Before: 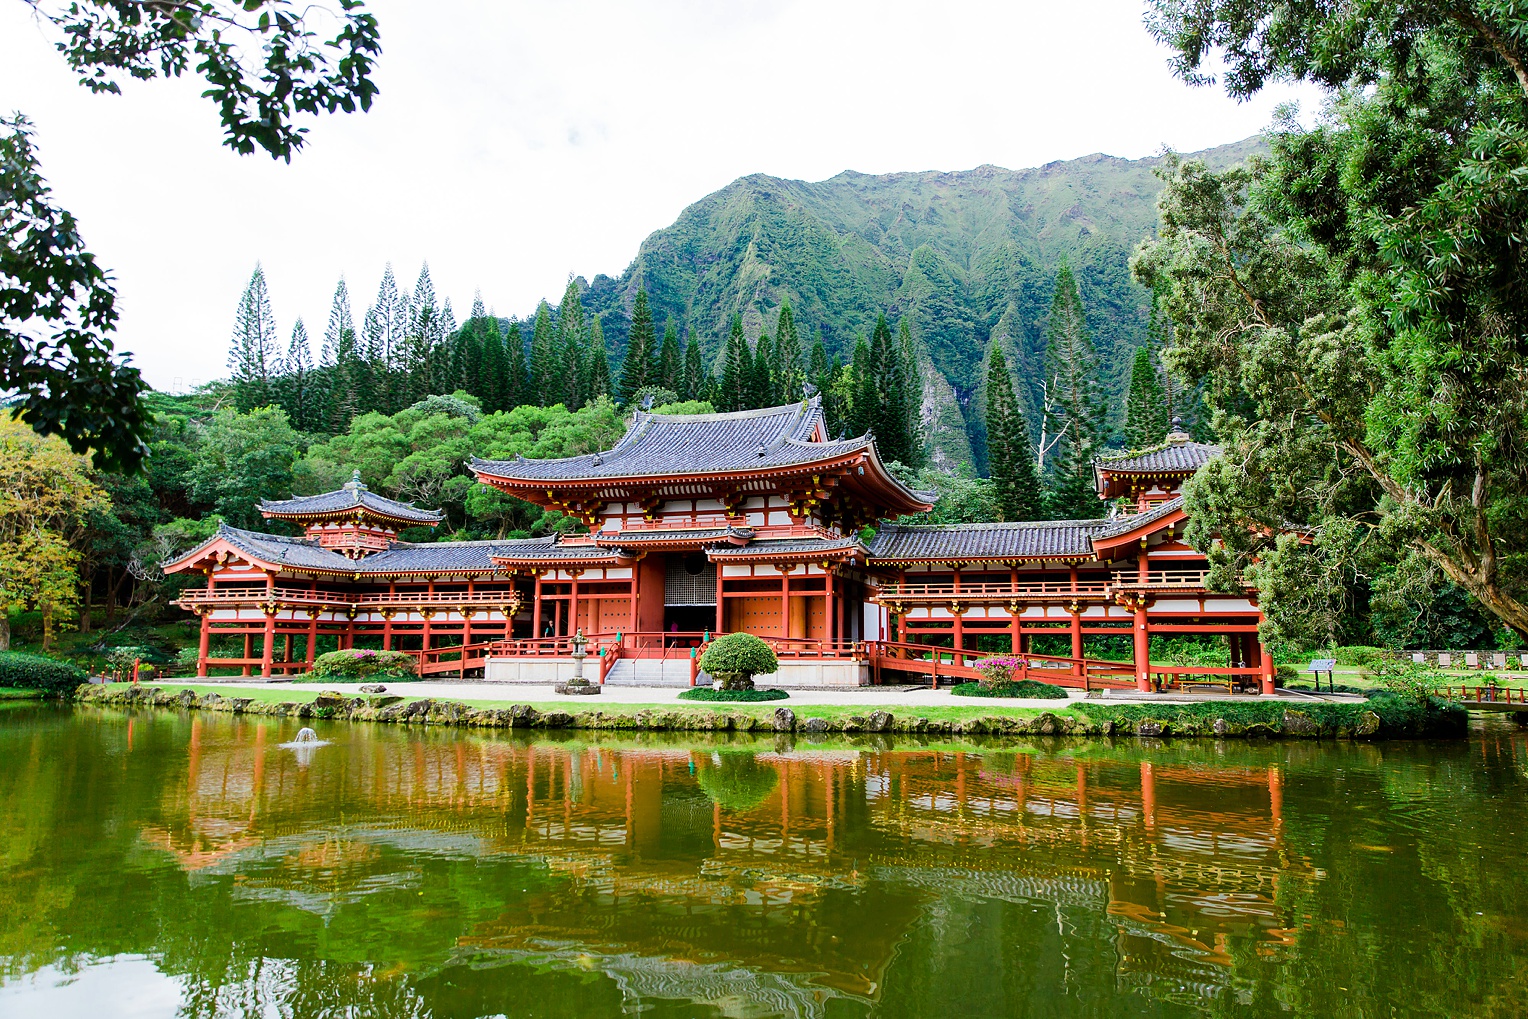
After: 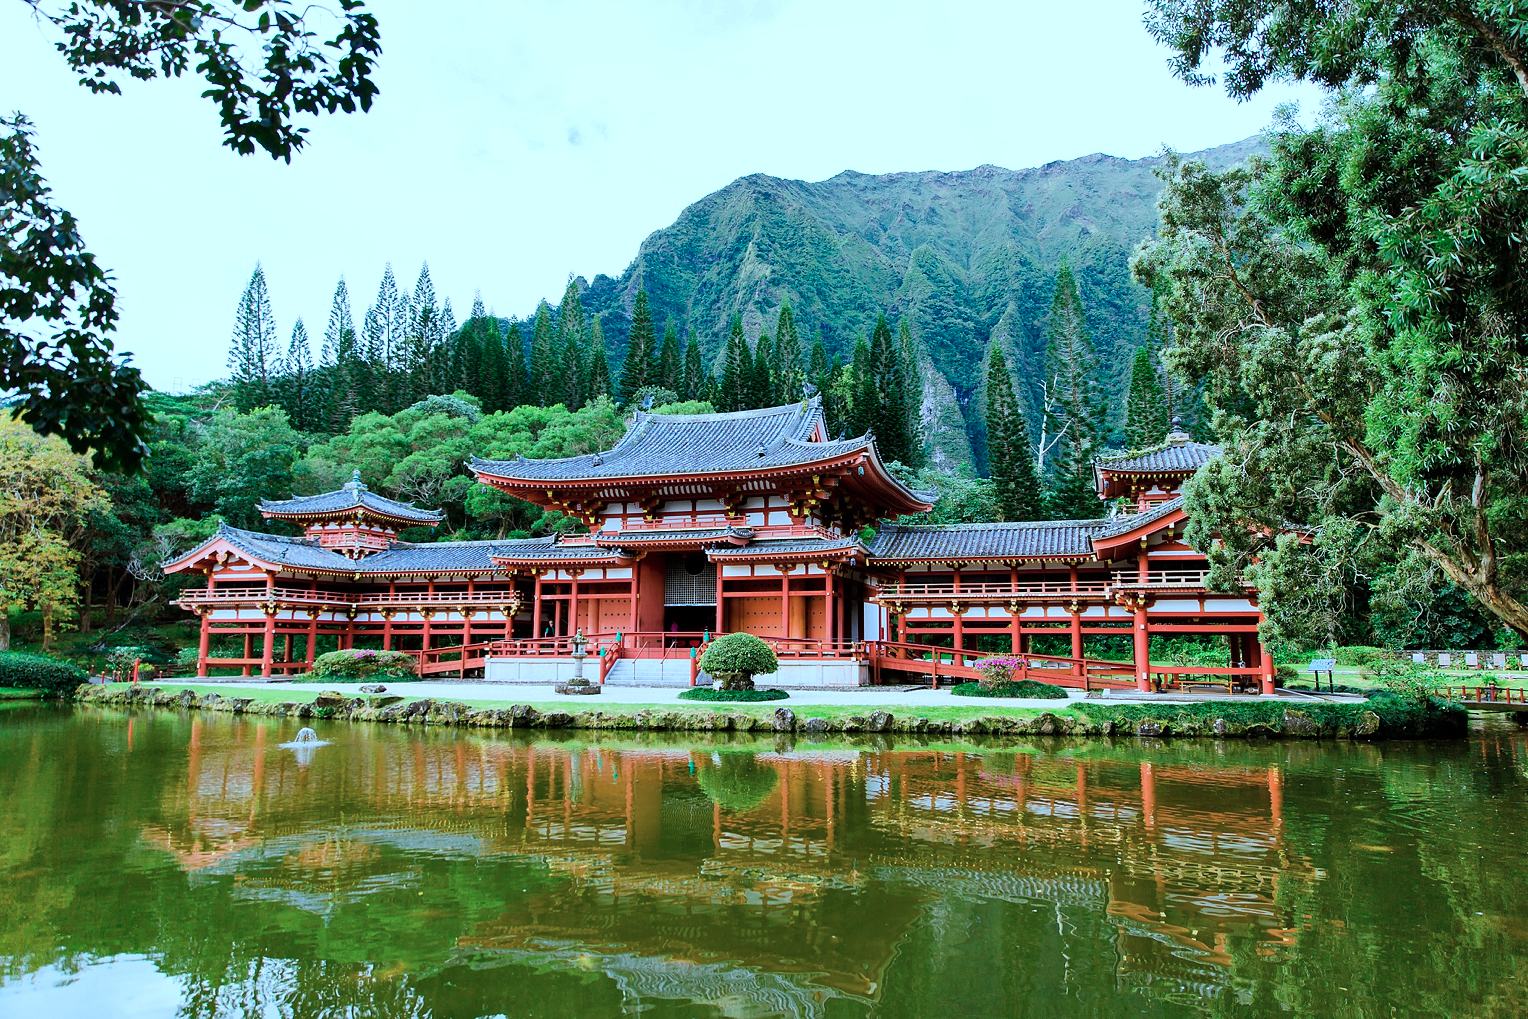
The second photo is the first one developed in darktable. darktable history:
color correction: highlights a* -9.17, highlights b* -23.13
shadows and highlights: soften with gaussian
